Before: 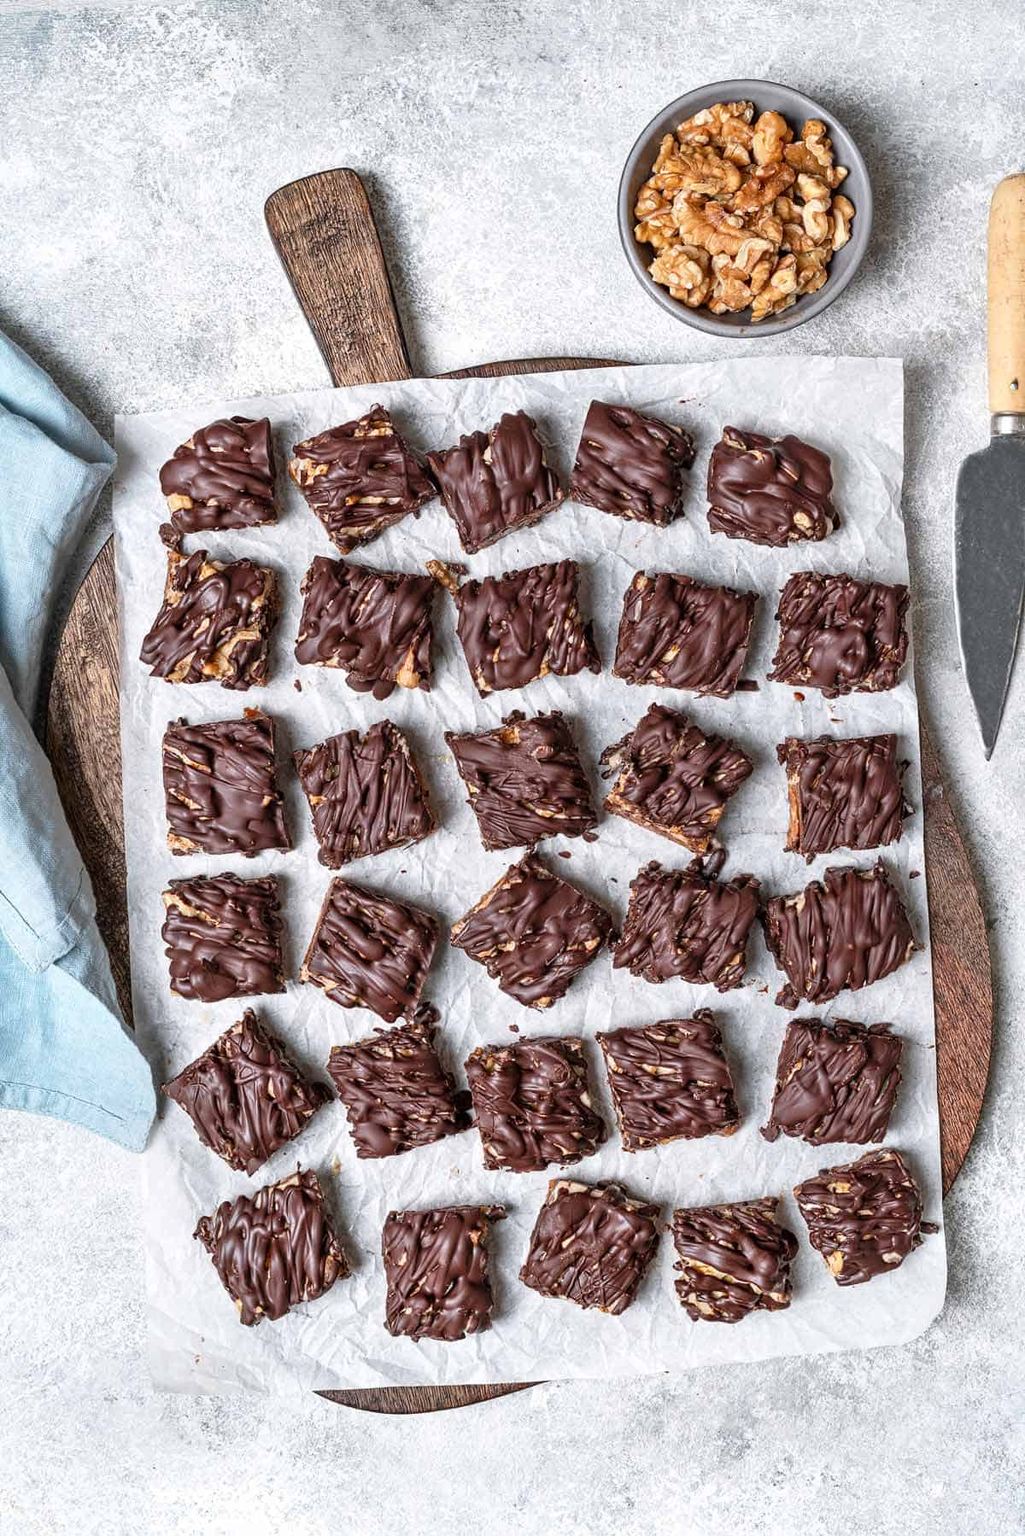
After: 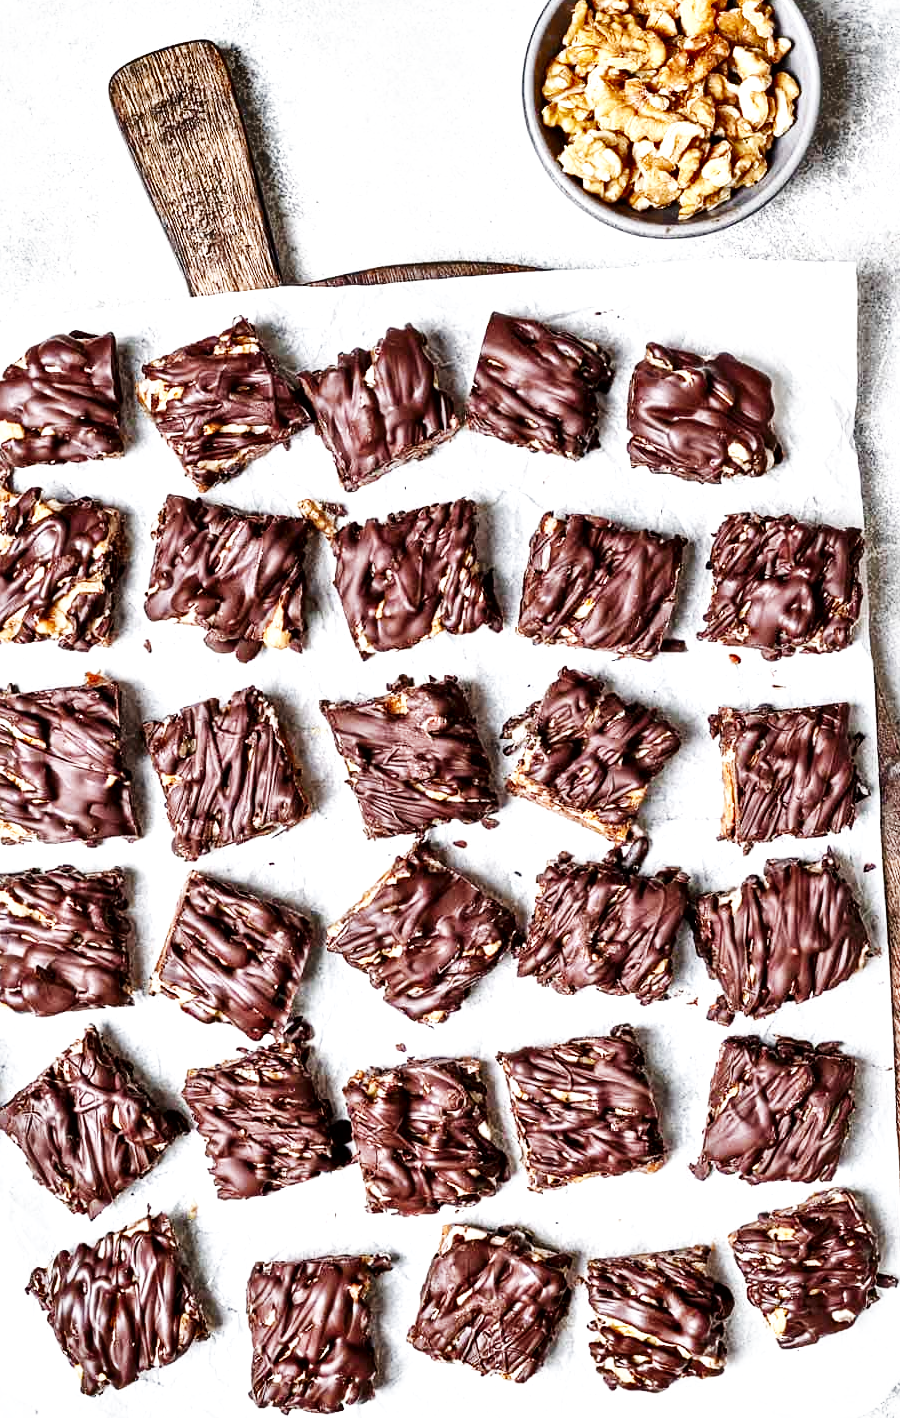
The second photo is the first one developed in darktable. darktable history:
crop: left 16.779%, top 8.732%, right 8.22%, bottom 12.421%
base curve: curves: ch0 [(0, 0) (0.007, 0.004) (0.027, 0.03) (0.046, 0.07) (0.207, 0.54) (0.442, 0.872) (0.673, 0.972) (1, 1)], preserve colors none
local contrast: mode bilateral grid, contrast 21, coarseness 49, detail 162%, midtone range 0.2
shadows and highlights: low approximation 0.01, soften with gaussian
contrast brightness saturation: contrast 0.109, saturation -0.17
